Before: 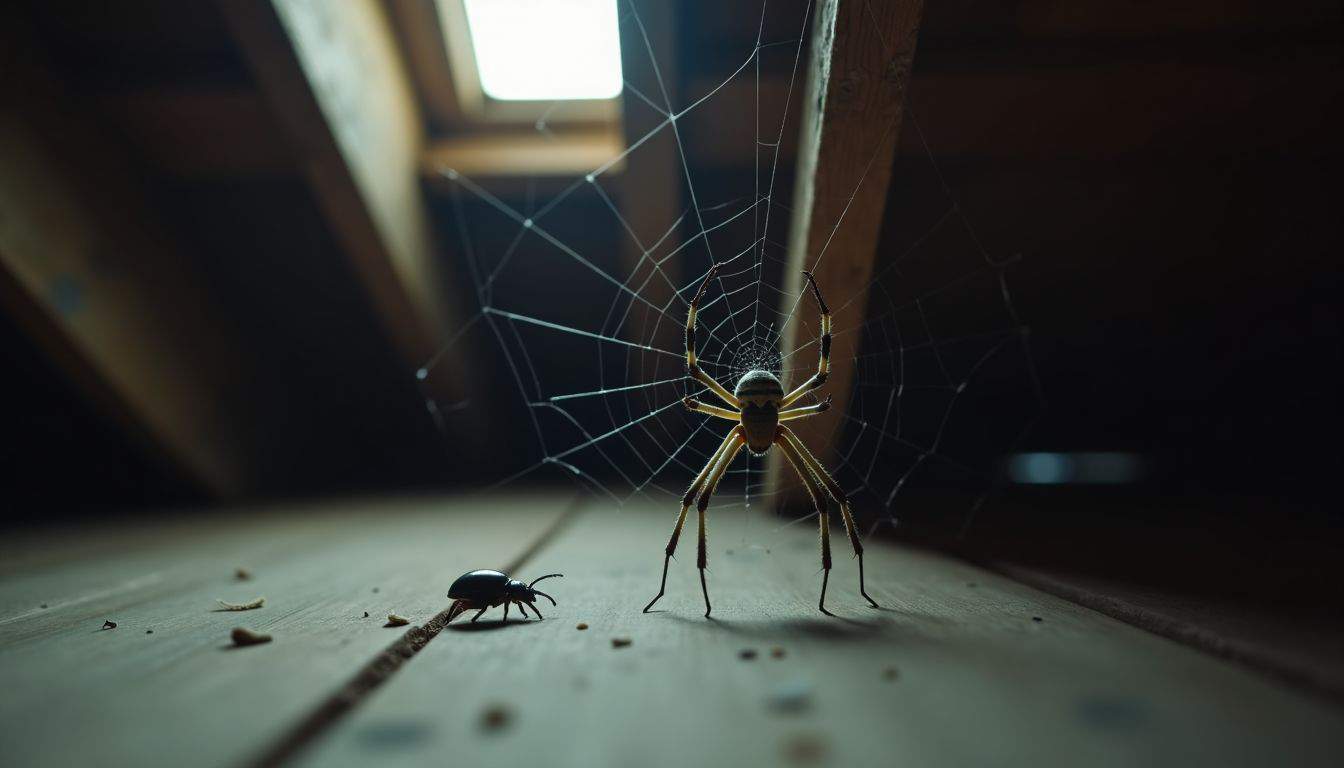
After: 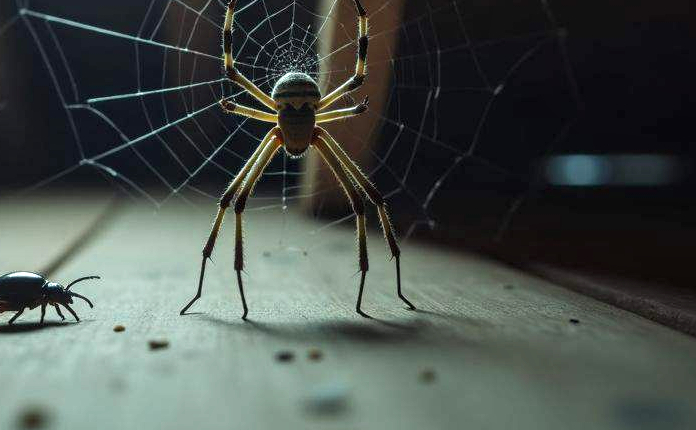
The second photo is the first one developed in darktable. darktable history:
crop: left 34.479%, top 38.822%, right 13.718%, bottom 5.172%
local contrast: on, module defaults
exposure: exposure 0.515 EV, compensate highlight preservation false
